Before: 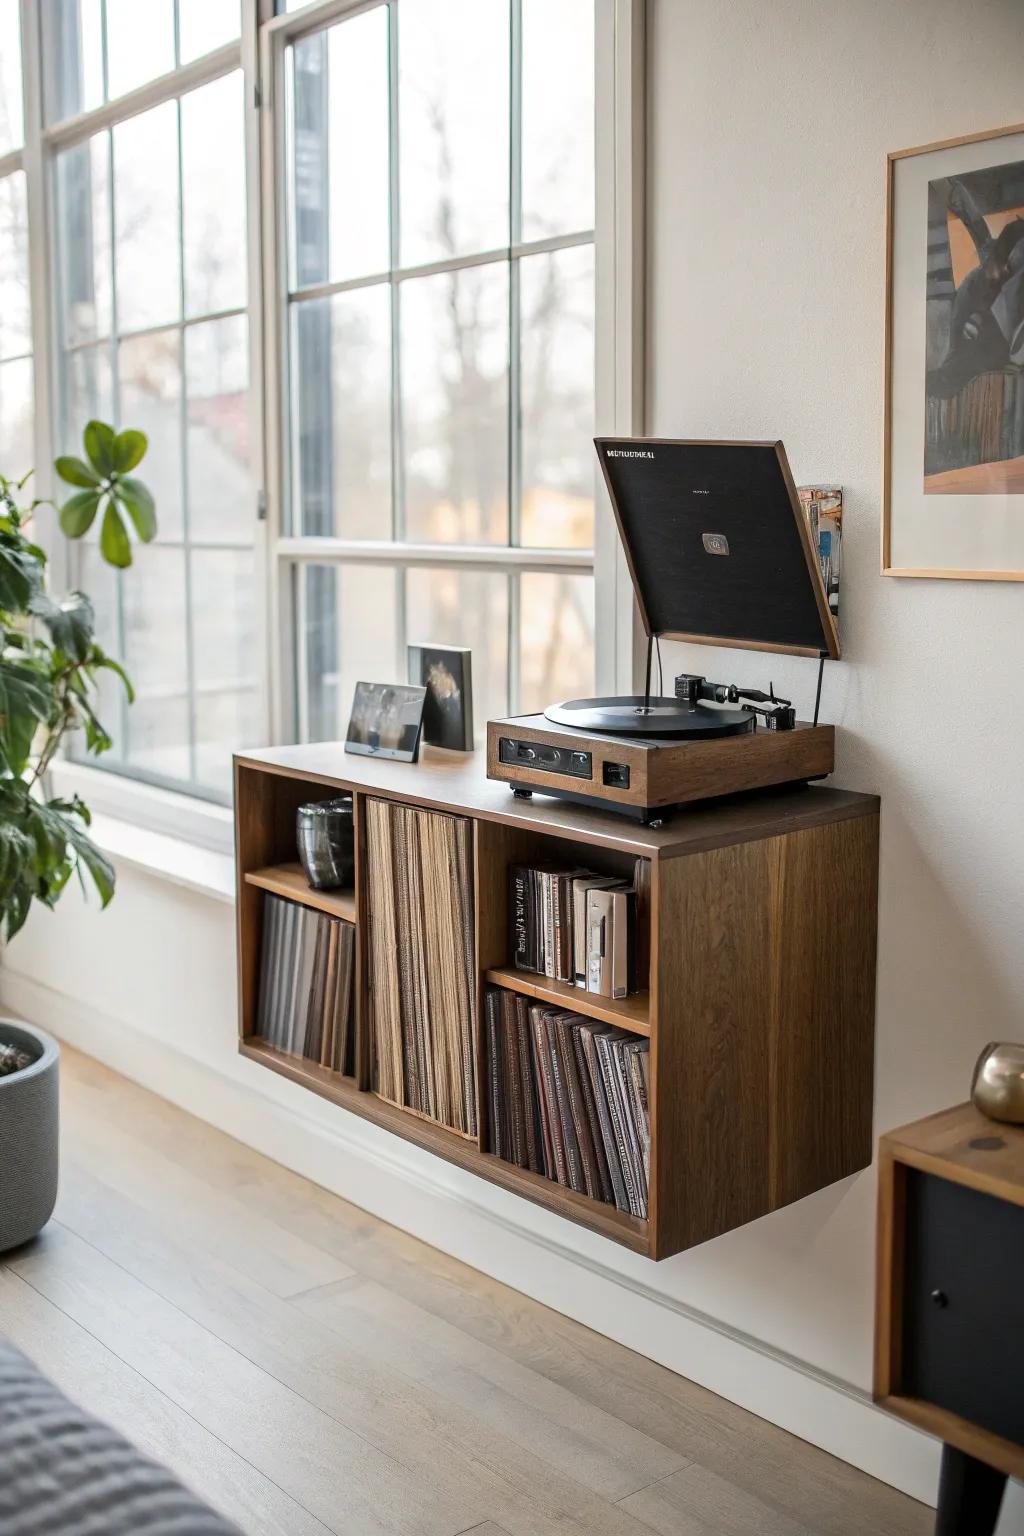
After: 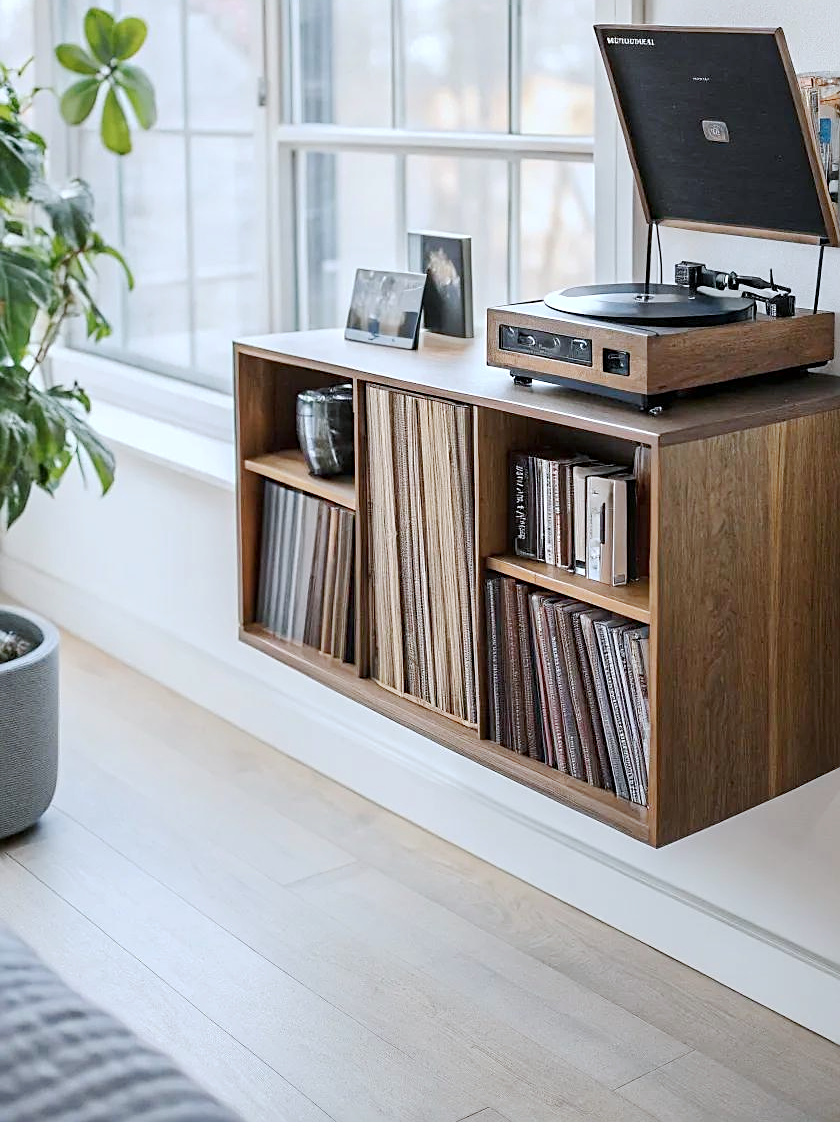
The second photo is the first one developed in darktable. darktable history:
sharpen: amount 0.492
base curve: curves: ch0 [(0, 0) (0.158, 0.273) (0.879, 0.895) (1, 1)], preserve colors none
exposure: compensate exposure bias true, compensate highlight preservation false
crop: top 26.946%, right 17.946%
color calibration: x 0.37, y 0.382, temperature 4316.84 K
